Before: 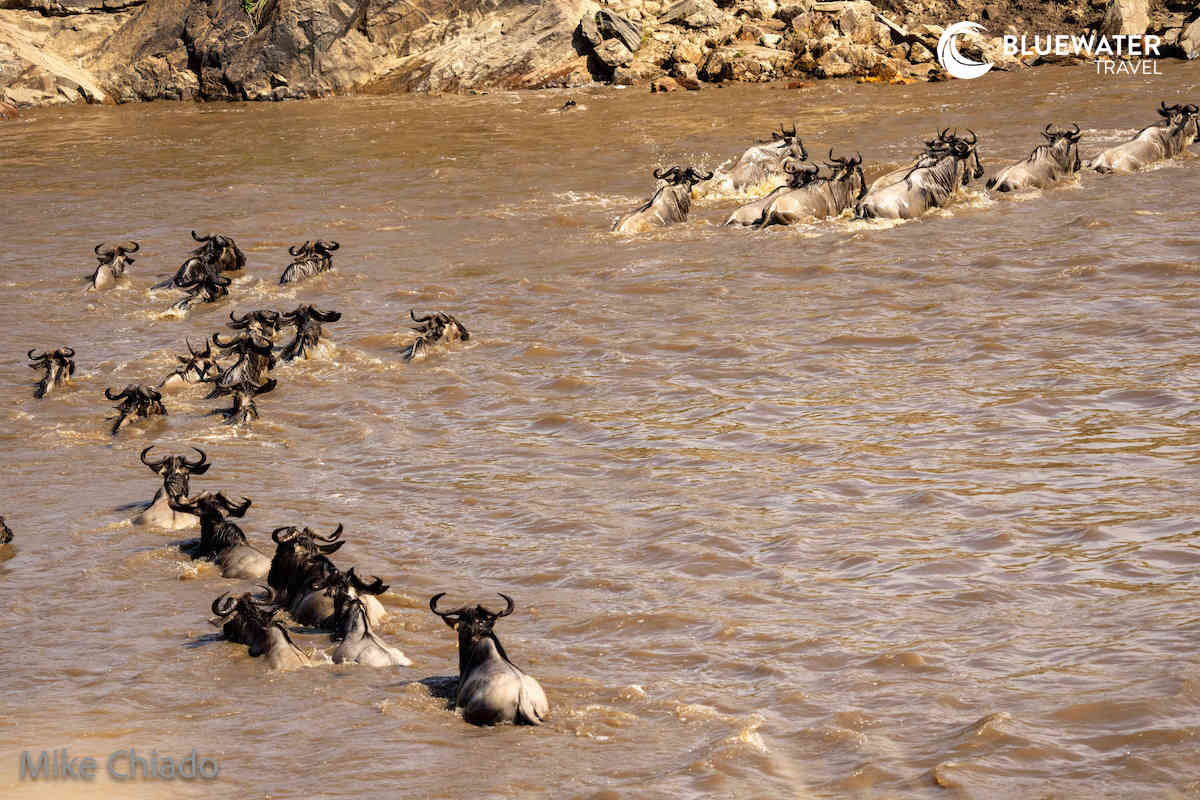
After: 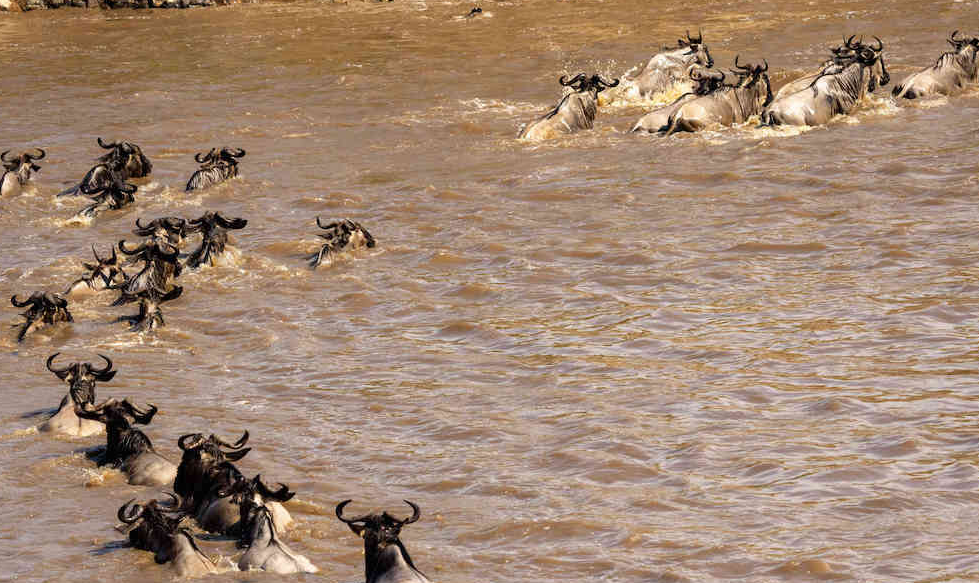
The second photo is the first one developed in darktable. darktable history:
crop: left 7.909%, top 11.66%, right 10.467%, bottom 15.431%
